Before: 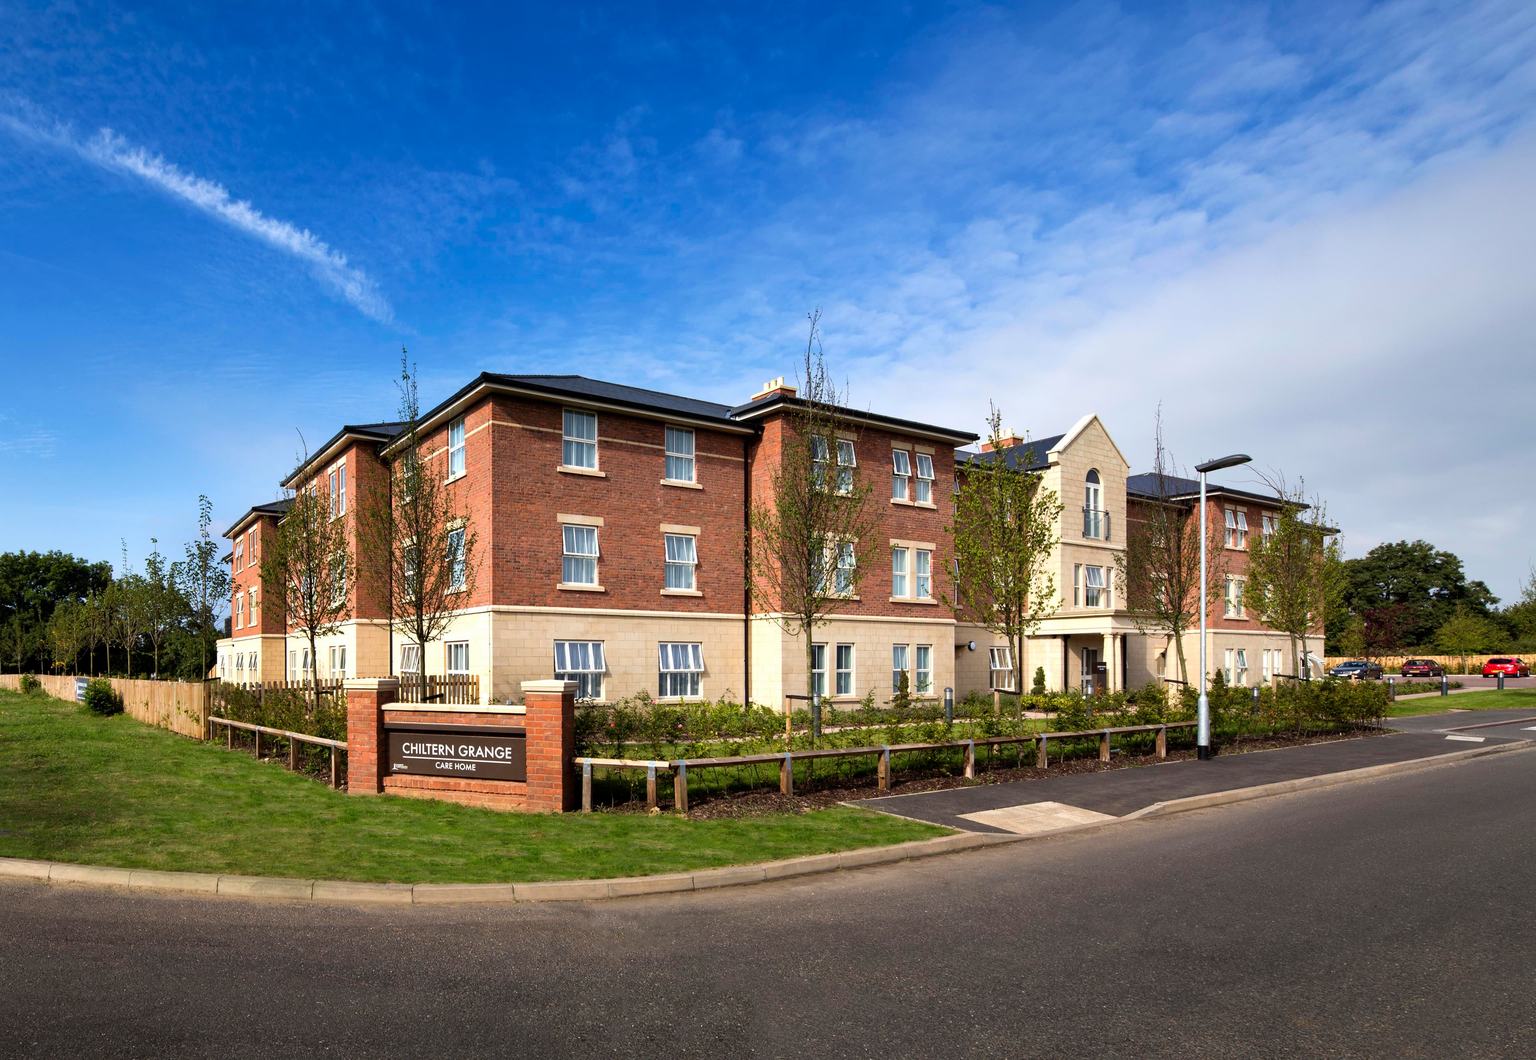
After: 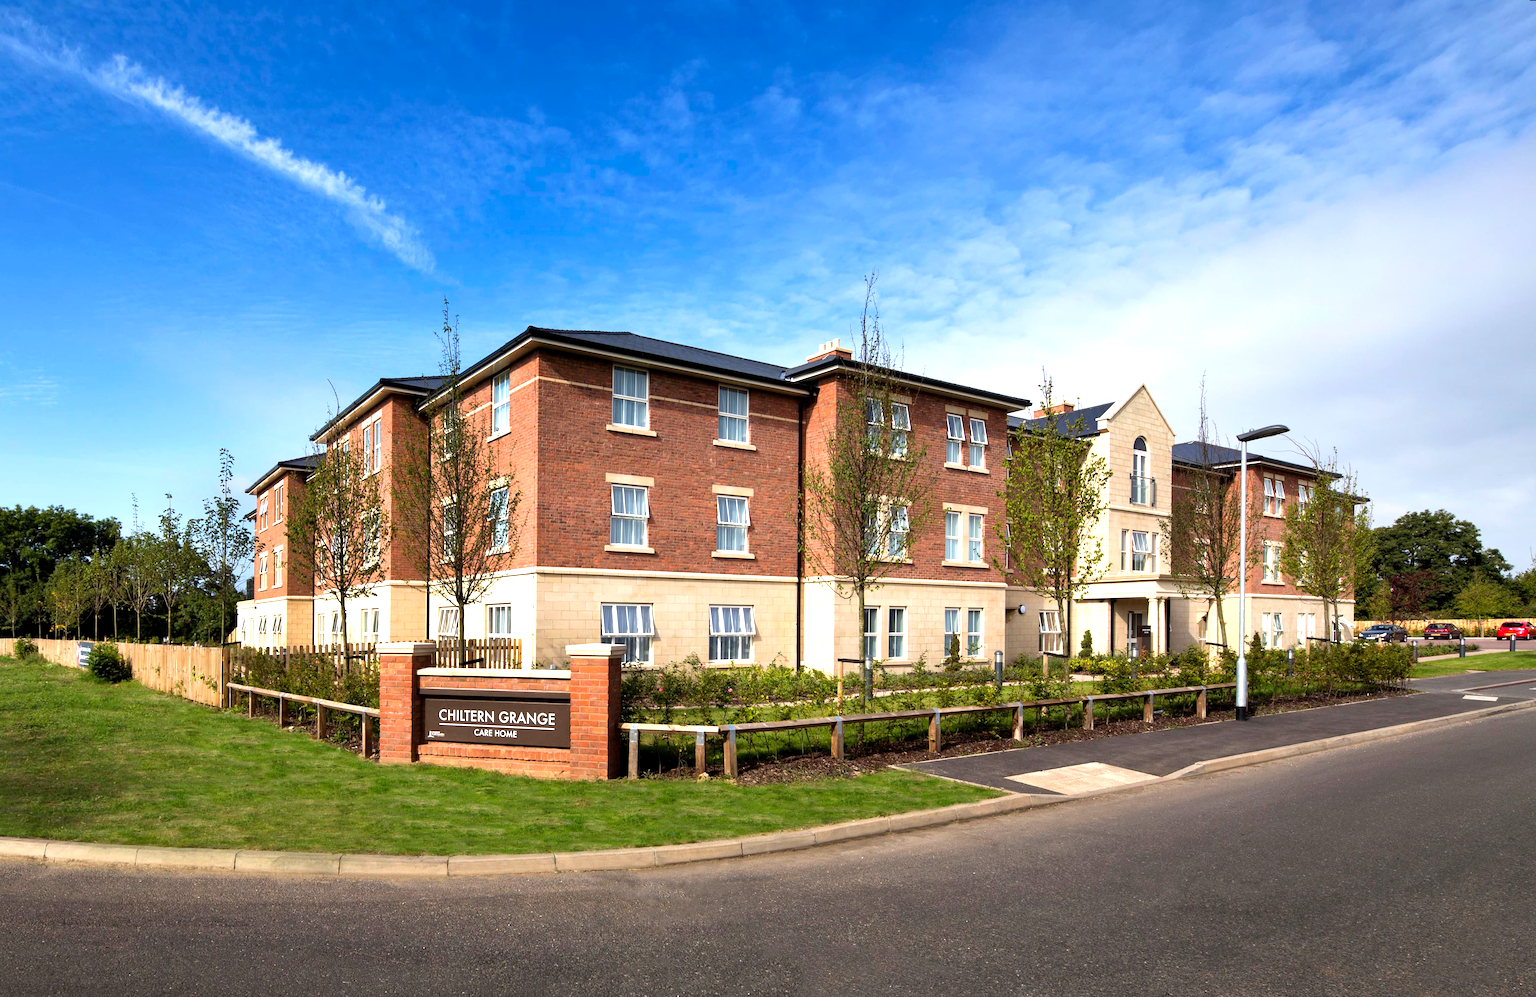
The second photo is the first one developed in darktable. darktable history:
rotate and perspective: rotation 0.679°, lens shift (horizontal) 0.136, crop left 0.009, crop right 0.991, crop top 0.078, crop bottom 0.95
exposure: black level correction 0.001, exposure 0.5 EV, compensate exposure bias true, compensate highlight preservation false
